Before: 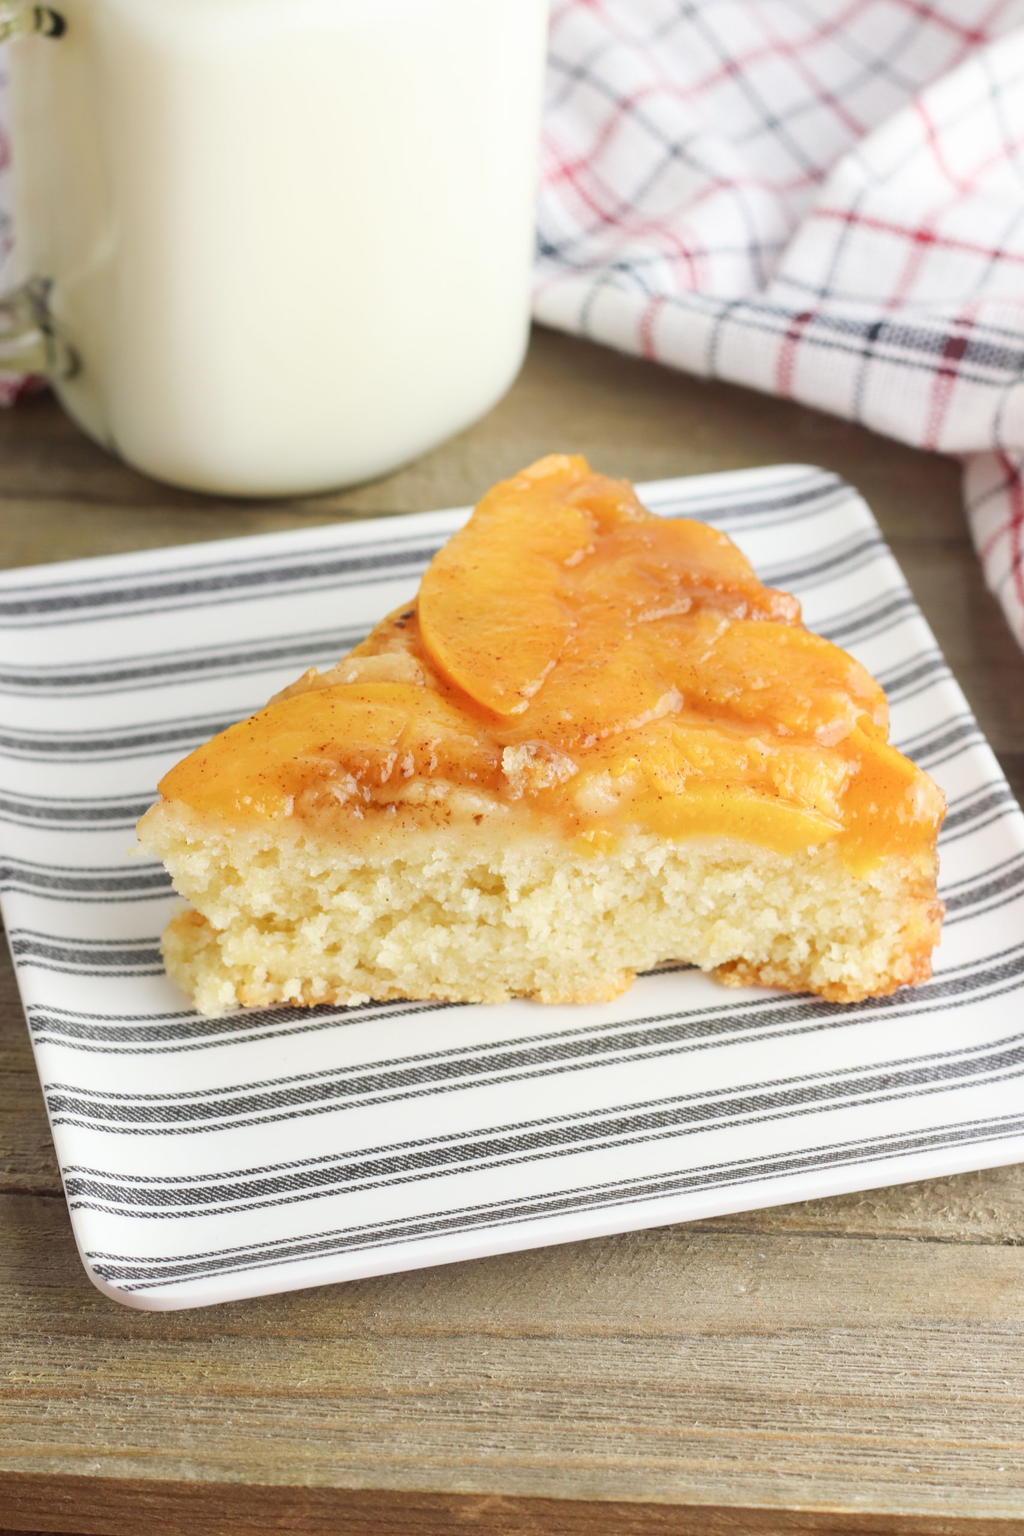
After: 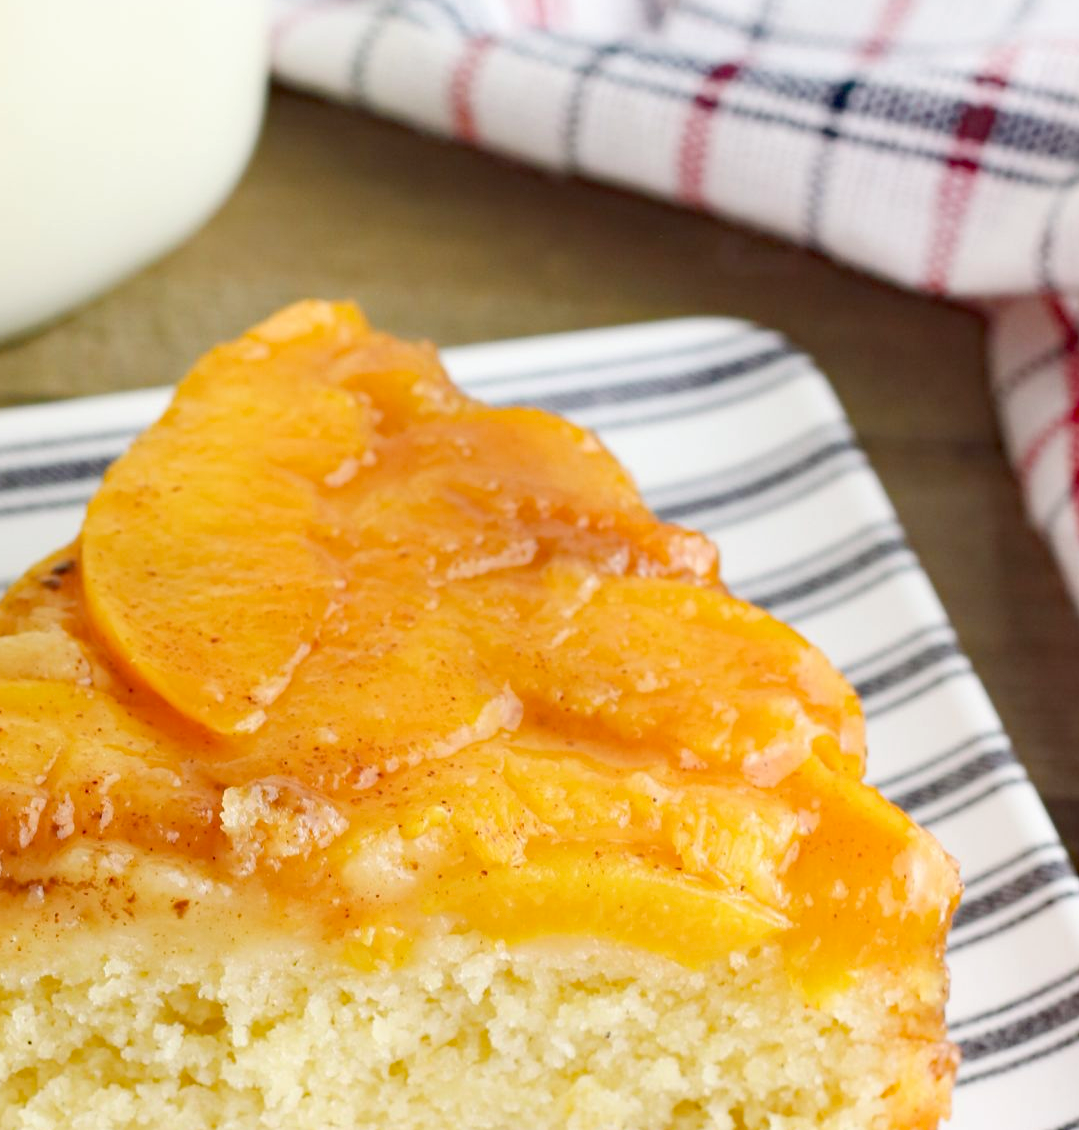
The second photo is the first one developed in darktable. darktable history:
crop: left 36.129%, top 17.878%, right 0.636%, bottom 37.943%
haze removal: strength 0.489, distance 0.429, compatibility mode true
